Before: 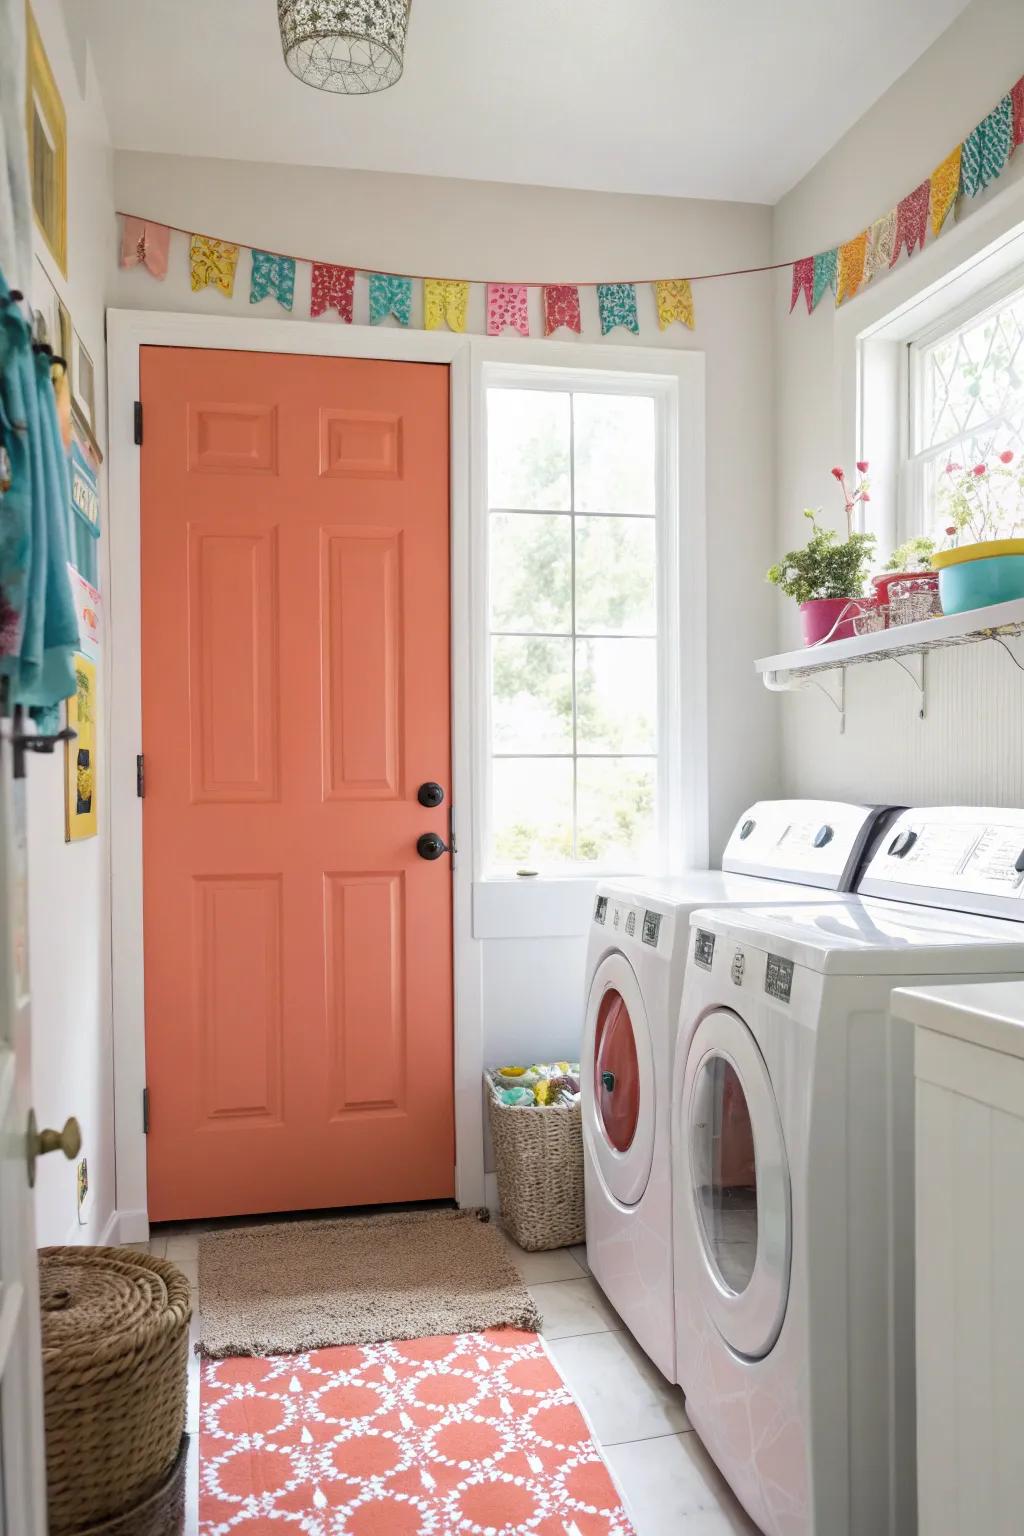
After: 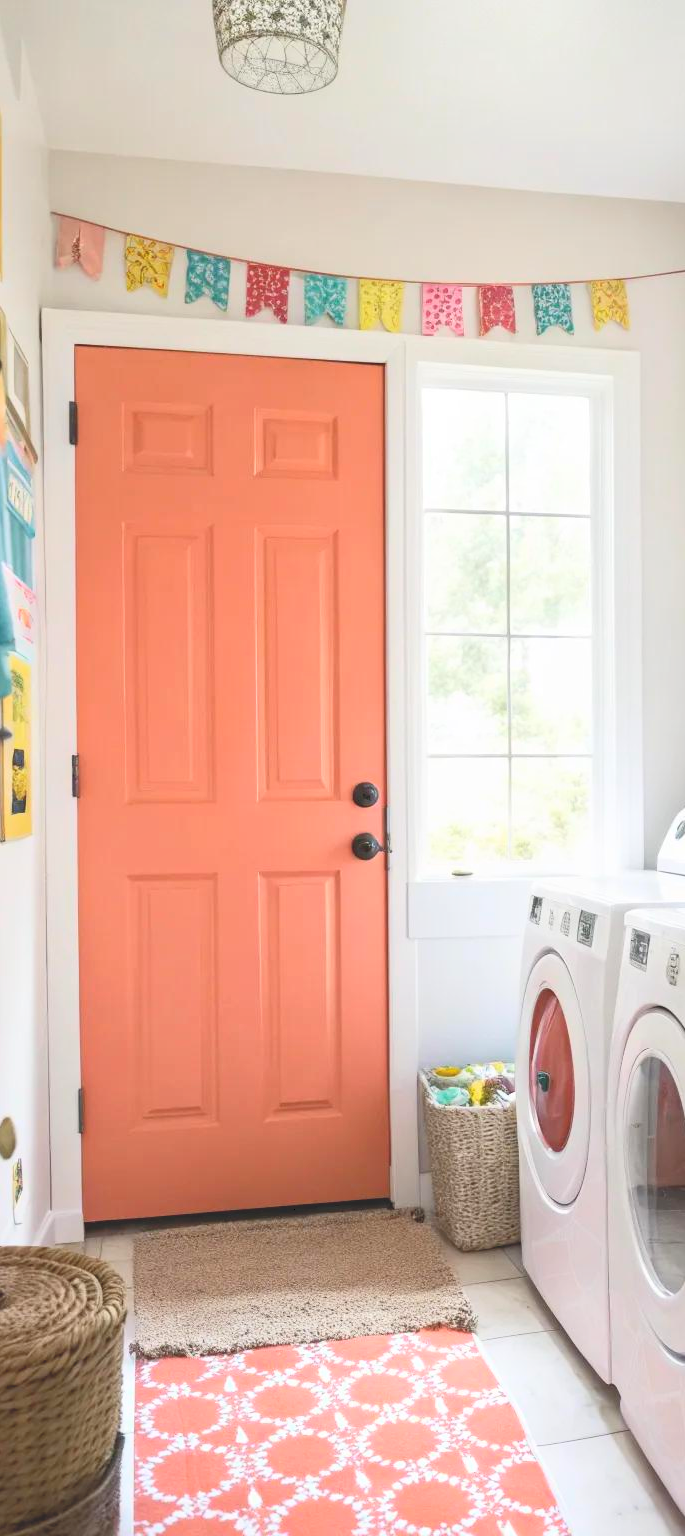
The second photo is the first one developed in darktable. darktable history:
crop and rotate: left 6.394%, right 26.683%
contrast brightness saturation: contrast 0.199, brightness 0.143, saturation 0.145
tone curve: curves: ch0 [(0, 0) (0.003, 0.144) (0.011, 0.149) (0.025, 0.159) (0.044, 0.183) (0.069, 0.207) (0.1, 0.236) (0.136, 0.269) (0.177, 0.303) (0.224, 0.339) (0.277, 0.38) (0.335, 0.428) (0.399, 0.478) (0.468, 0.539) (0.543, 0.604) (0.623, 0.679) (0.709, 0.755) (0.801, 0.836) (0.898, 0.918) (1, 1)], color space Lab, independent channels, preserve colors none
shadows and highlights: shadows 24.9, highlights -24.67
